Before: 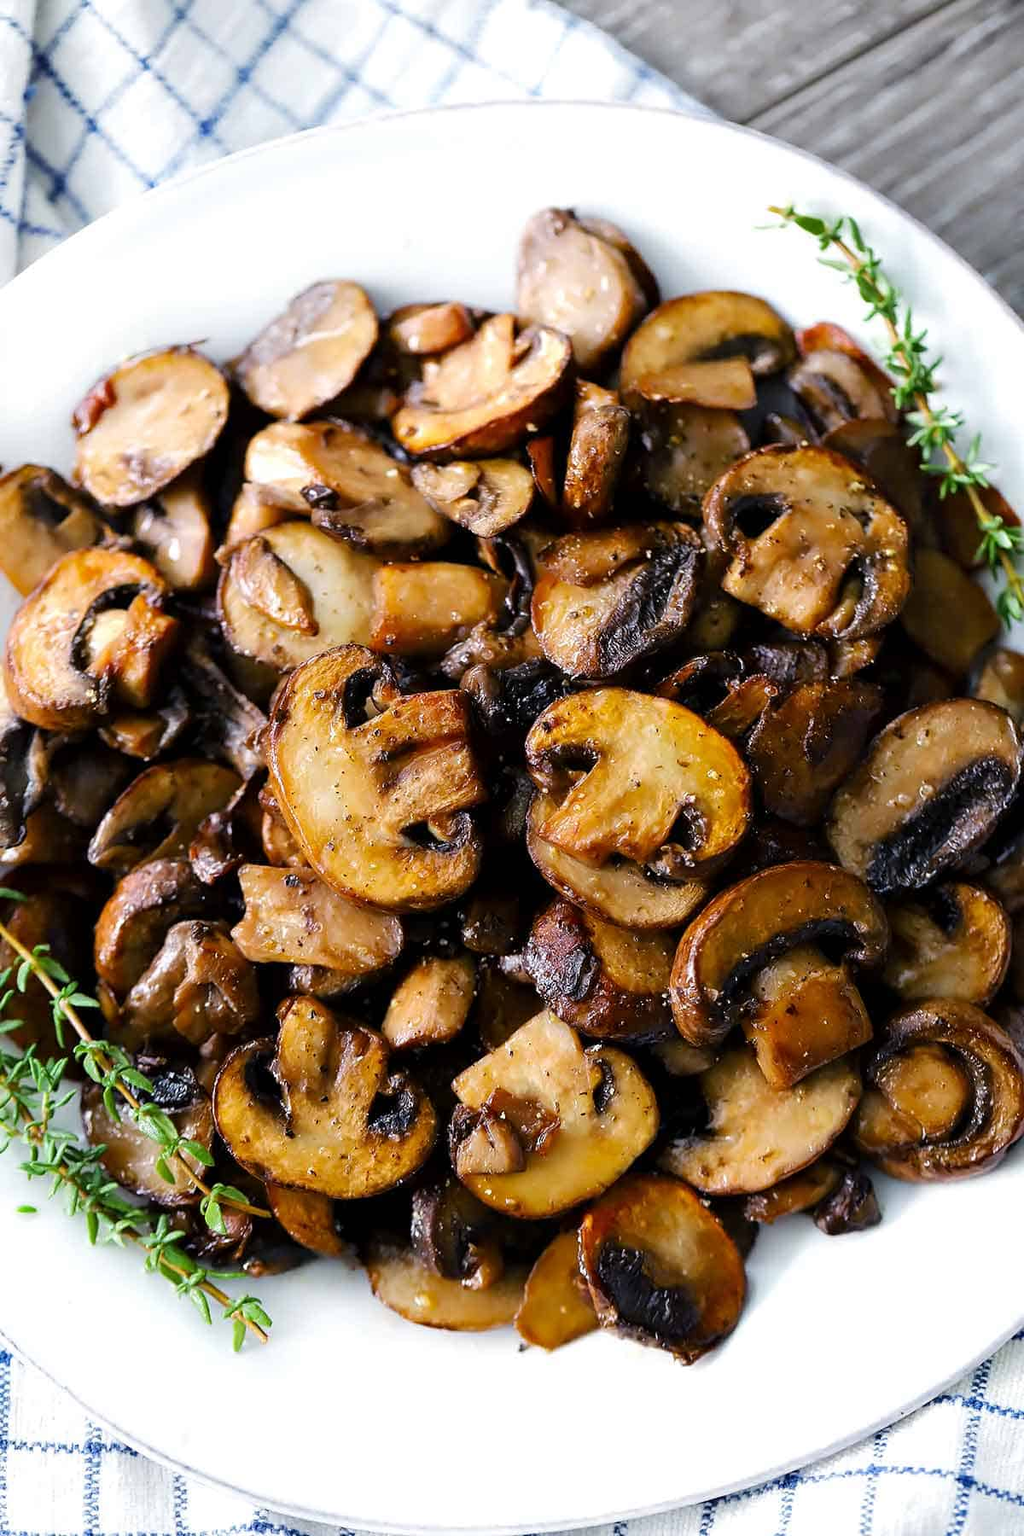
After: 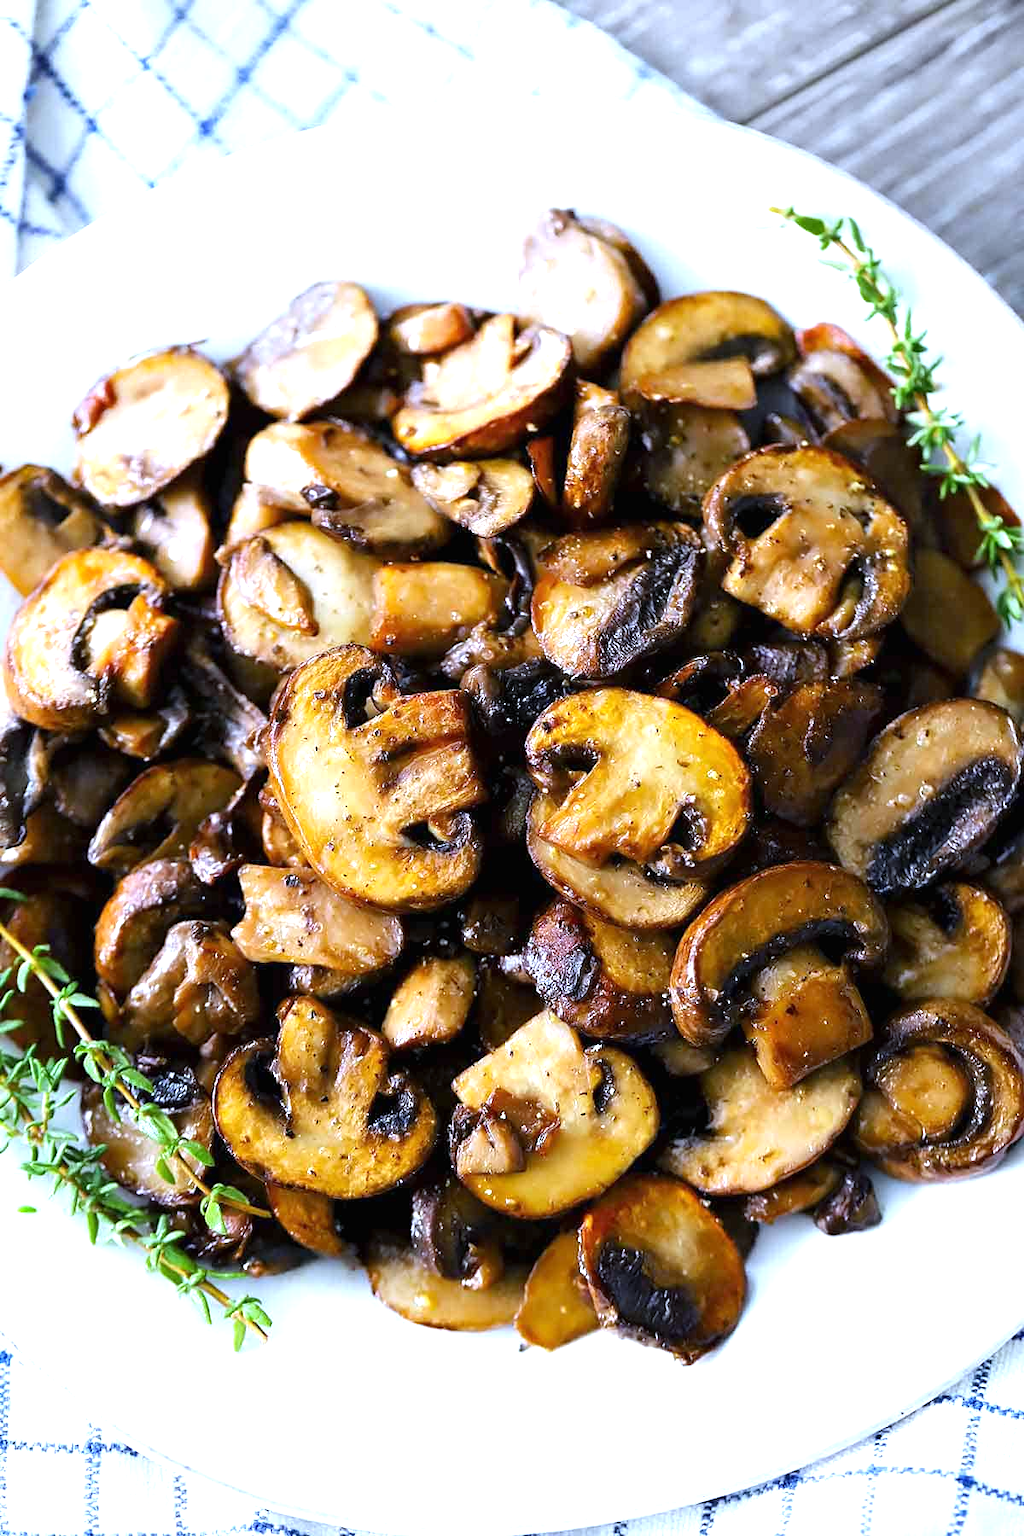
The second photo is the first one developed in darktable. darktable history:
exposure: black level correction 0, exposure 0.7 EV, compensate exposure bias true, compensate highlight preservation false
white balance: red 0.926, green 1.003, blue 1.133
